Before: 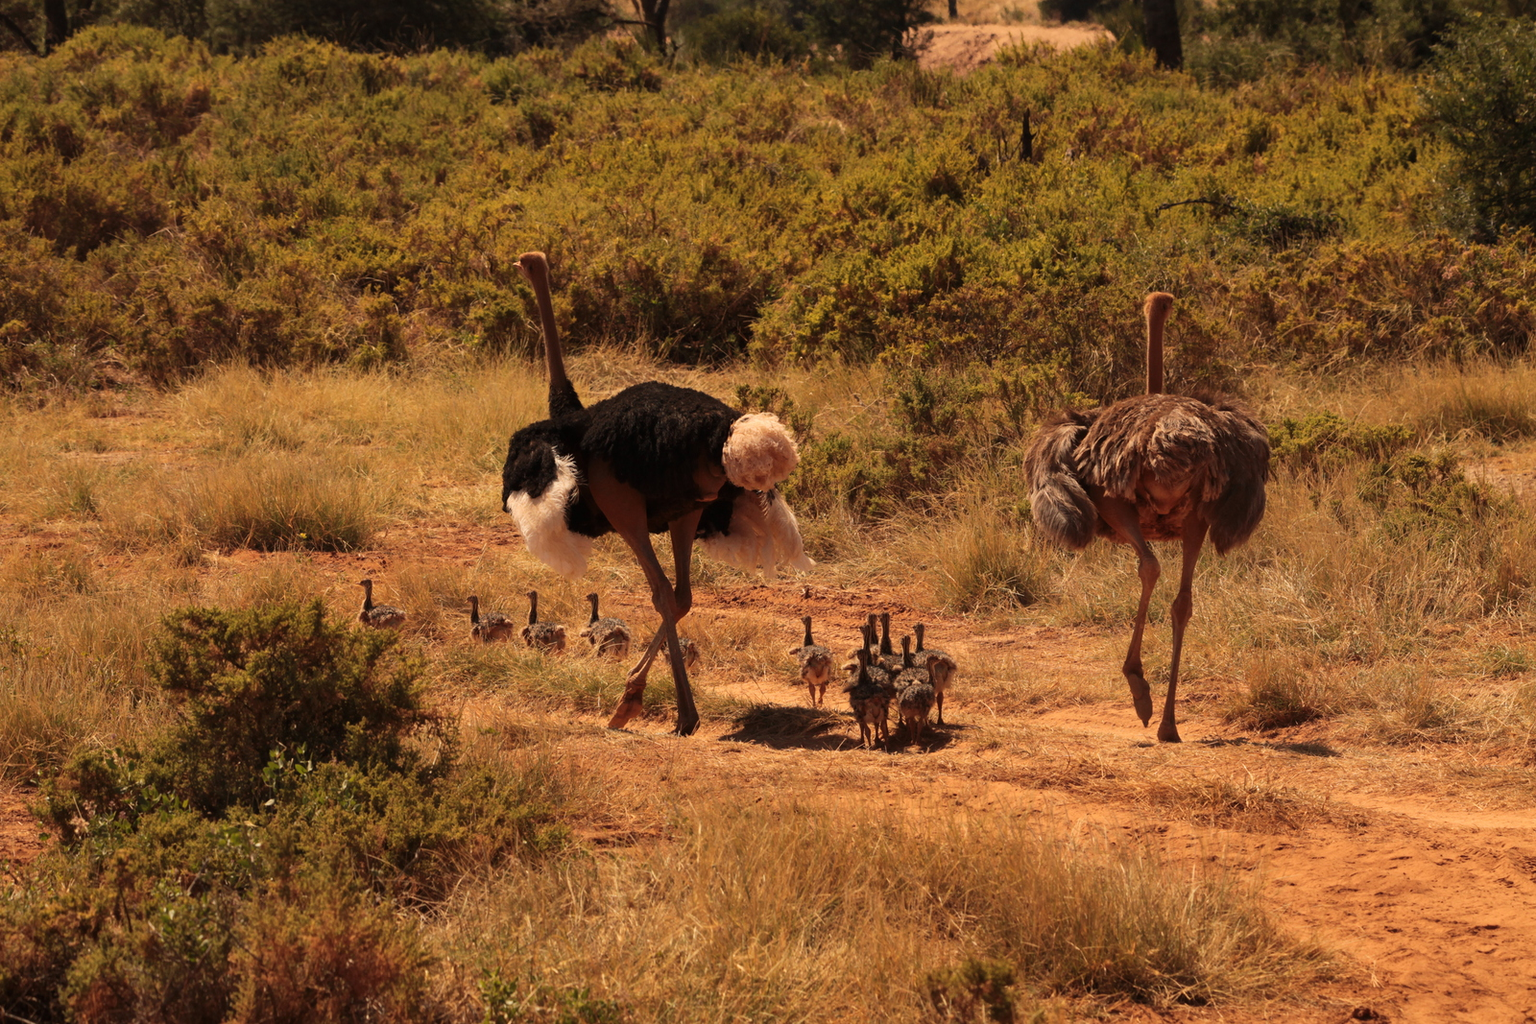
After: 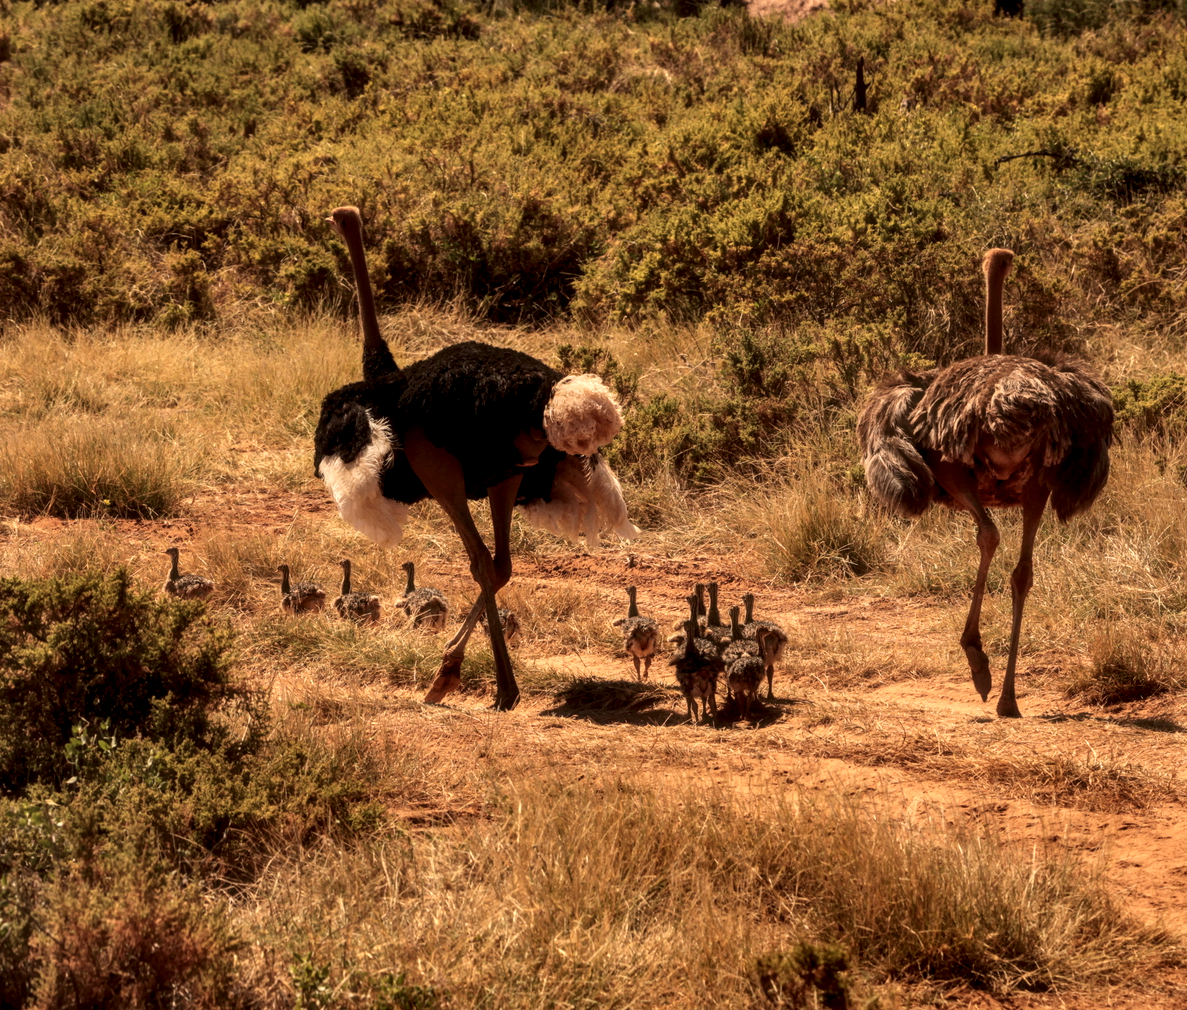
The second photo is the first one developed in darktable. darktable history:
haze removal: strength -0.09, adaptive false
local contrast: highlights 20%, shadows 70%, detail 170%
crop and rotate: left 13.15%, top 5.251%, right 12.609%
